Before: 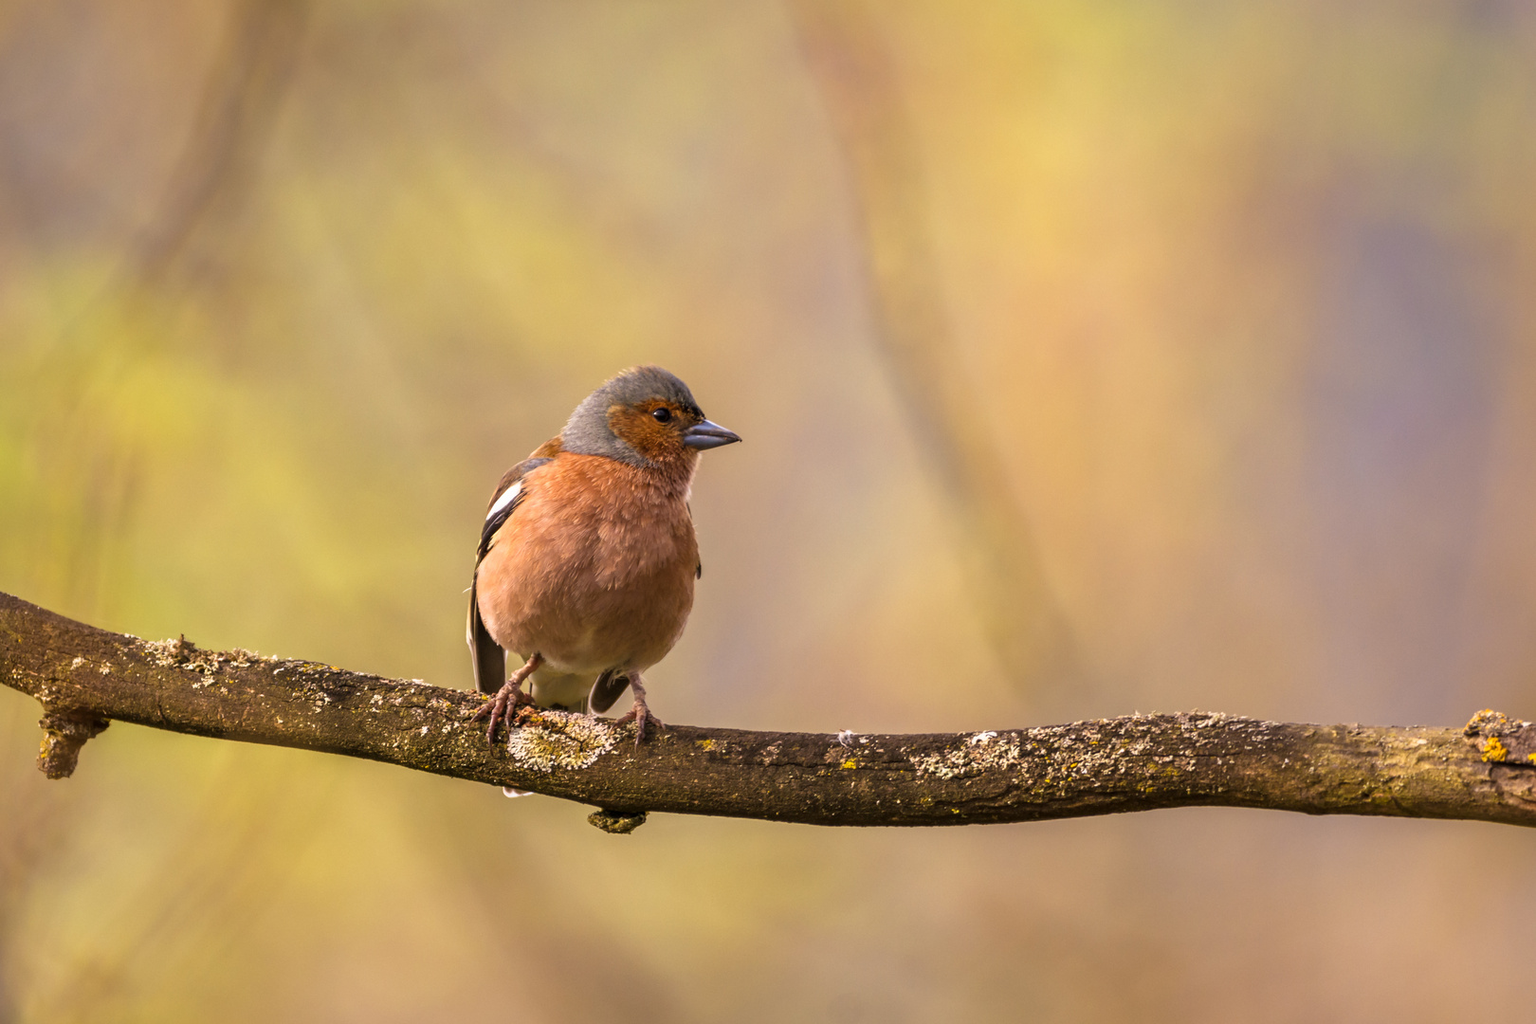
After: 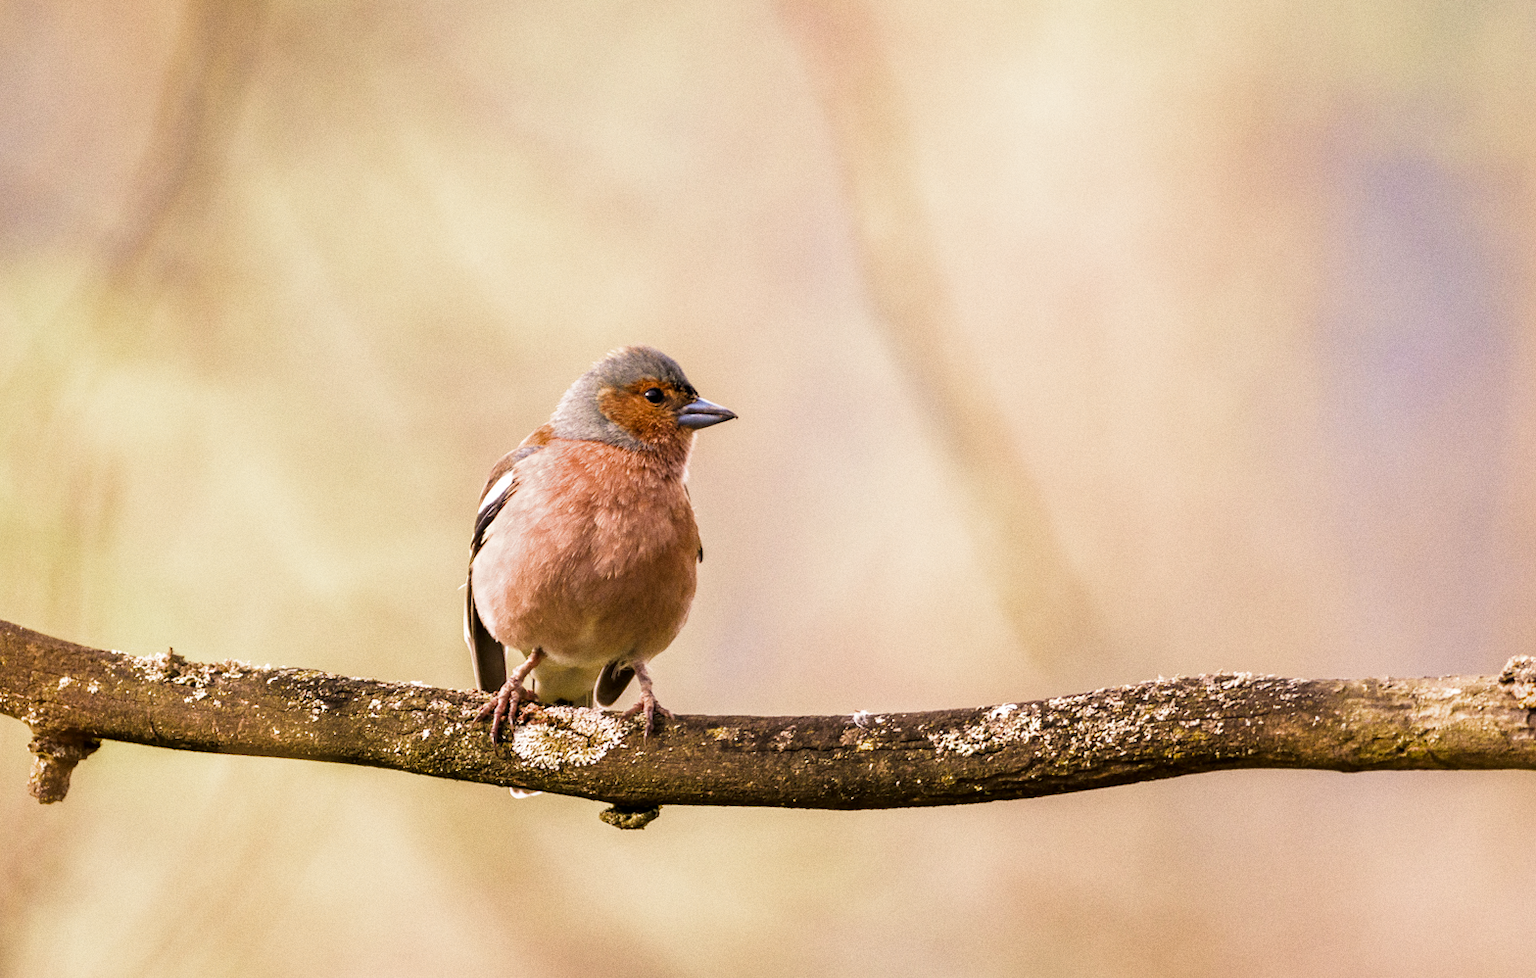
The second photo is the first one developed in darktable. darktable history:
rotate and perspective: rotation -3°, crop left 0.031, crop right 0.968, crop top 0.07, crop bottom 0.93
grain: on, module defaults
contrast brightness saturation: brightness -0.09
filmic rgb: middle gray luminance 9.23%, black relative exposure -10.55 EV, white relative exposure 3.45 EV, threshold 6 EV, target black luminance 0%, hardness 5.98, latitude 59.69%, contrast 1.087, highlights saturation mix 5%, shadows ↔ highlights balance 29.23%, add noise in highlights 0, color science v3 (2019), use custom middle-gray values true, iterations of high-quality reconstruction 0, contrast in highlights soft, enable highlight reconstruction true
